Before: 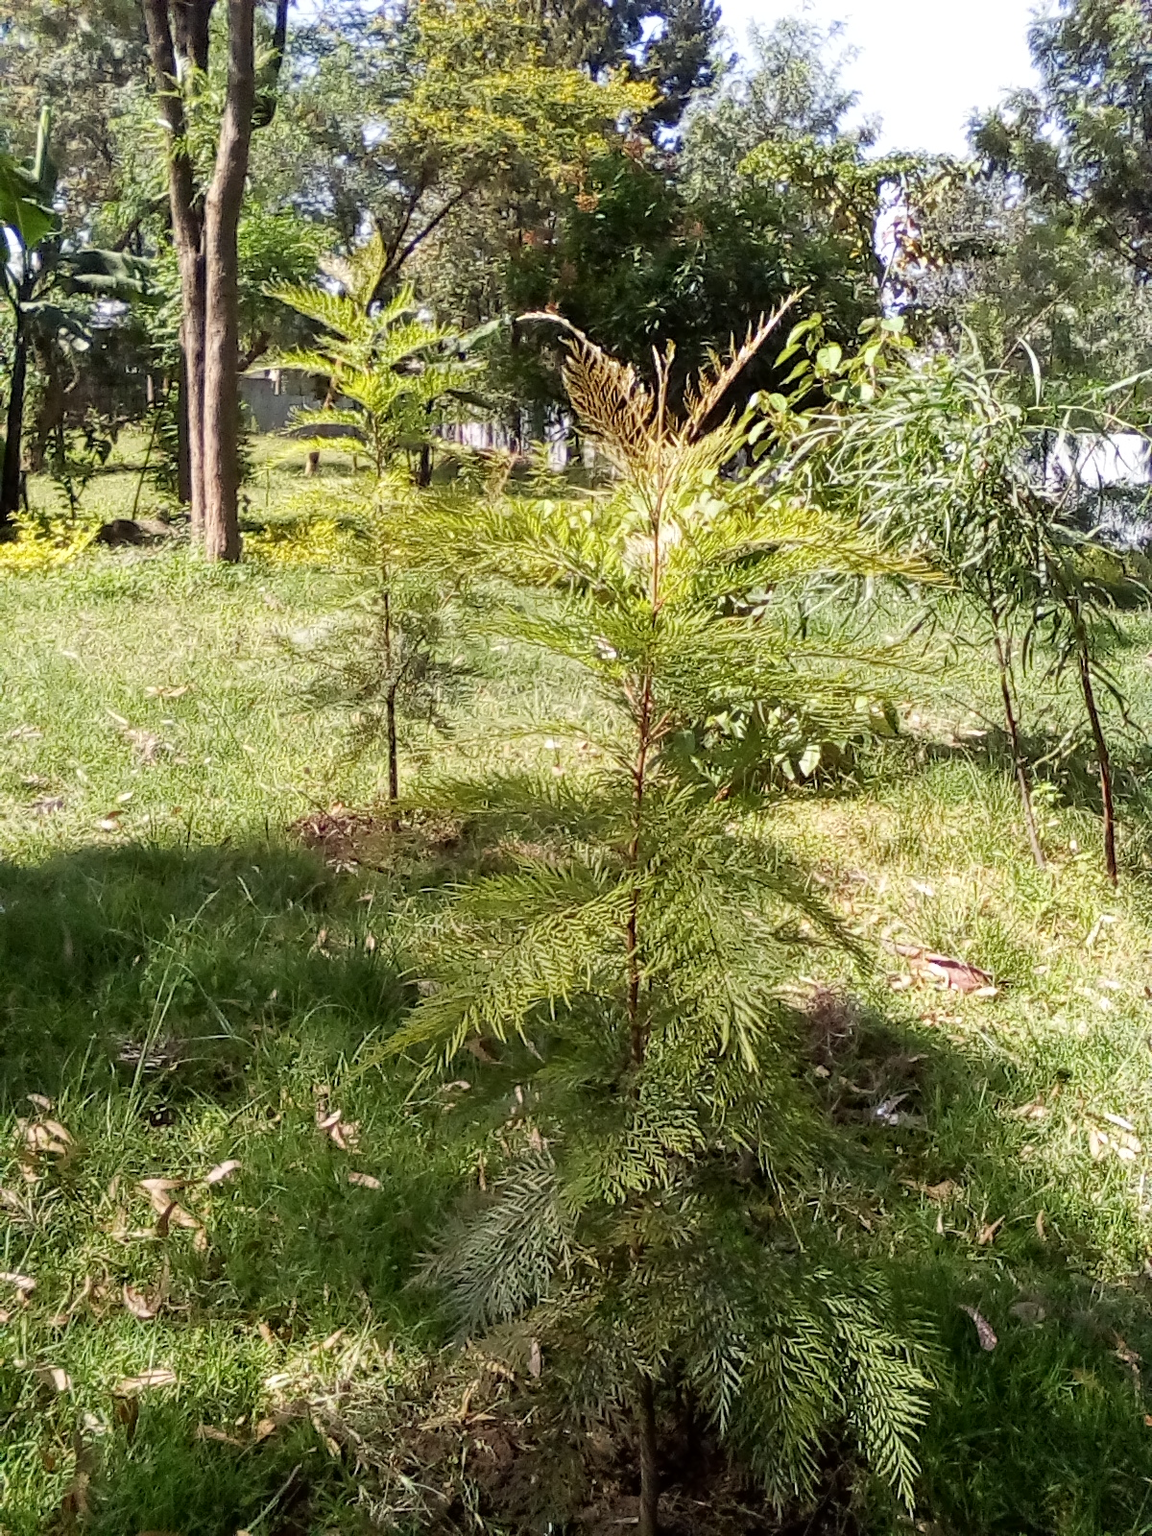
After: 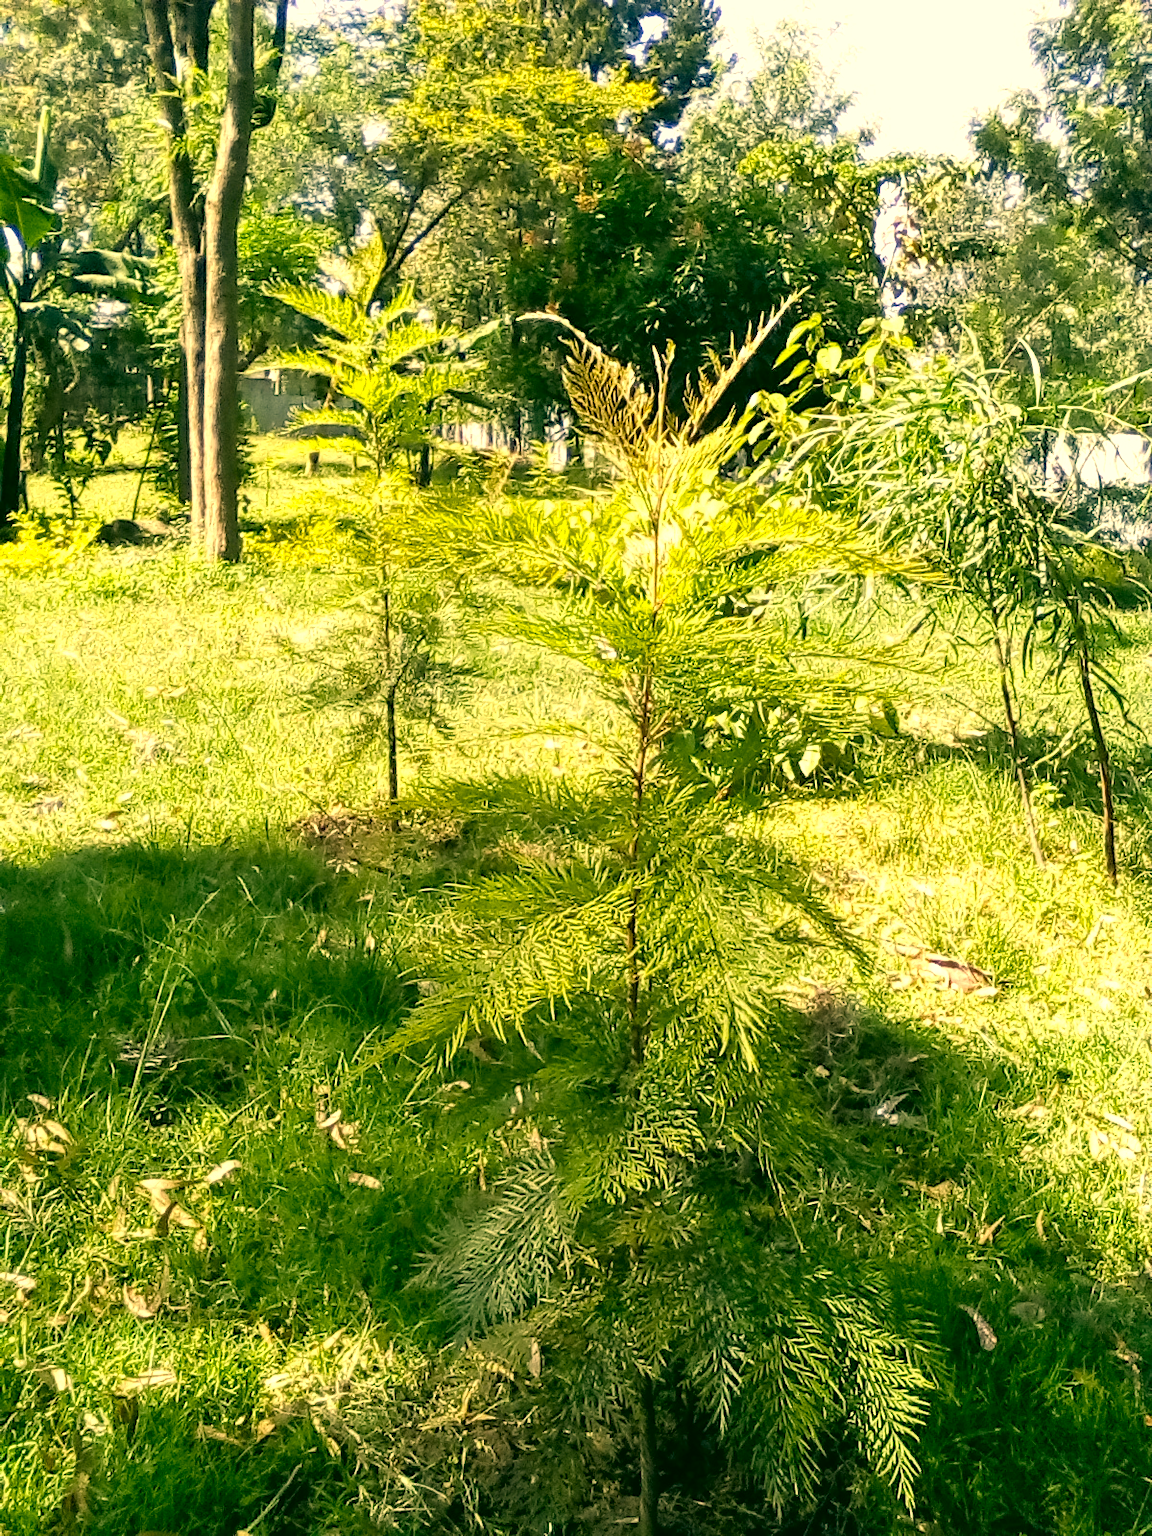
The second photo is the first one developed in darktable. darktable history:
exposure: exposure 0.601 EV, compensate exposure bias true, compensate highlight preservation false
color correction: highlights a* 5.62, highlights b* 32.85, shadows a* -25.37, shadows b* 3.82
